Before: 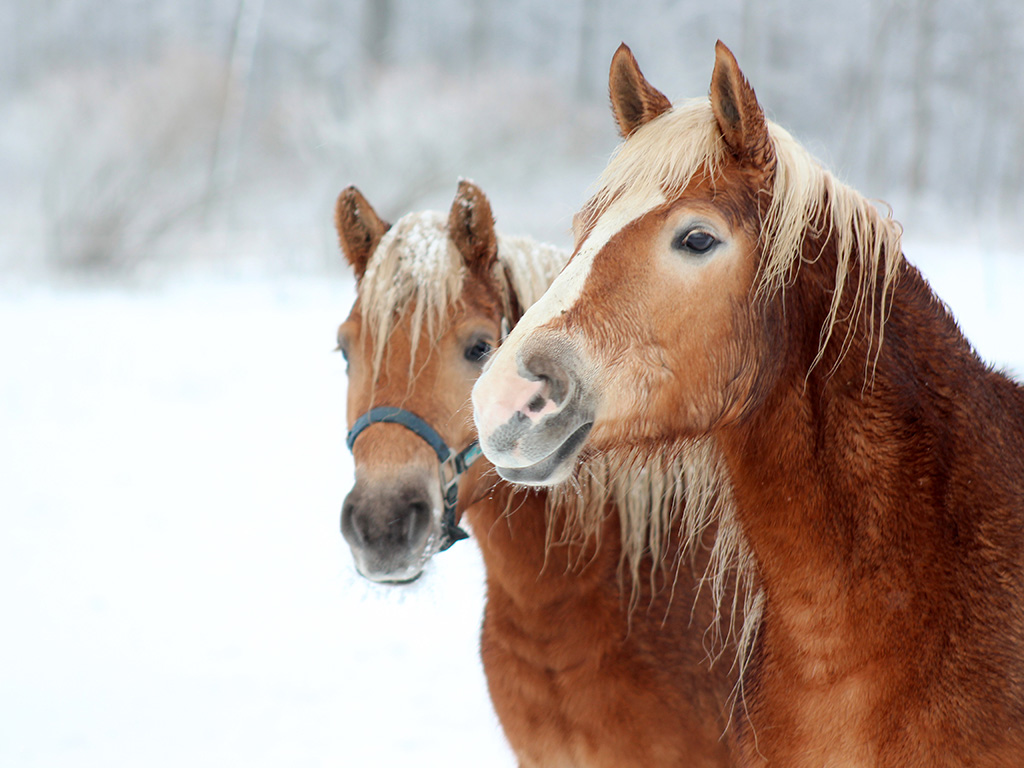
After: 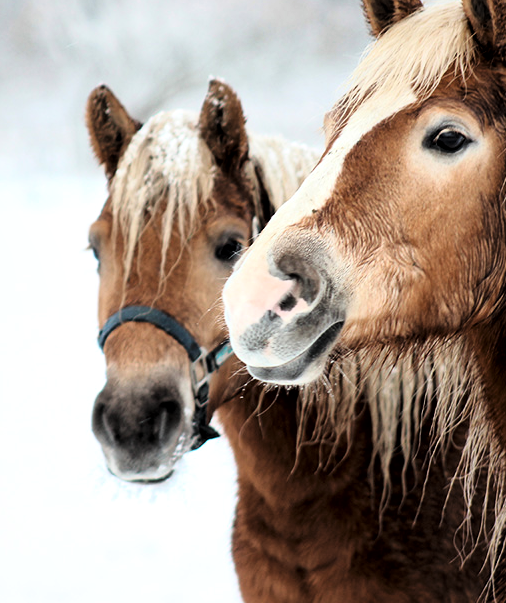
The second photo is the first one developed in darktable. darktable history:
local contrast: mode bilateral grid, contrast 20, coarseness 50, detail 140%, midtone range 0.2
crop and rotate: angle 0.02°, left 24.353%, top 13.219%, right 26.156%, bottom 8.224%
tone curve: curves: ch0 [(0, 0) (0.078, 0) (0.241, 0.056) (0.59, 0.574) (0.802, 0.868) (1, 1)], color space Lab, linked channels, preserve colors none
